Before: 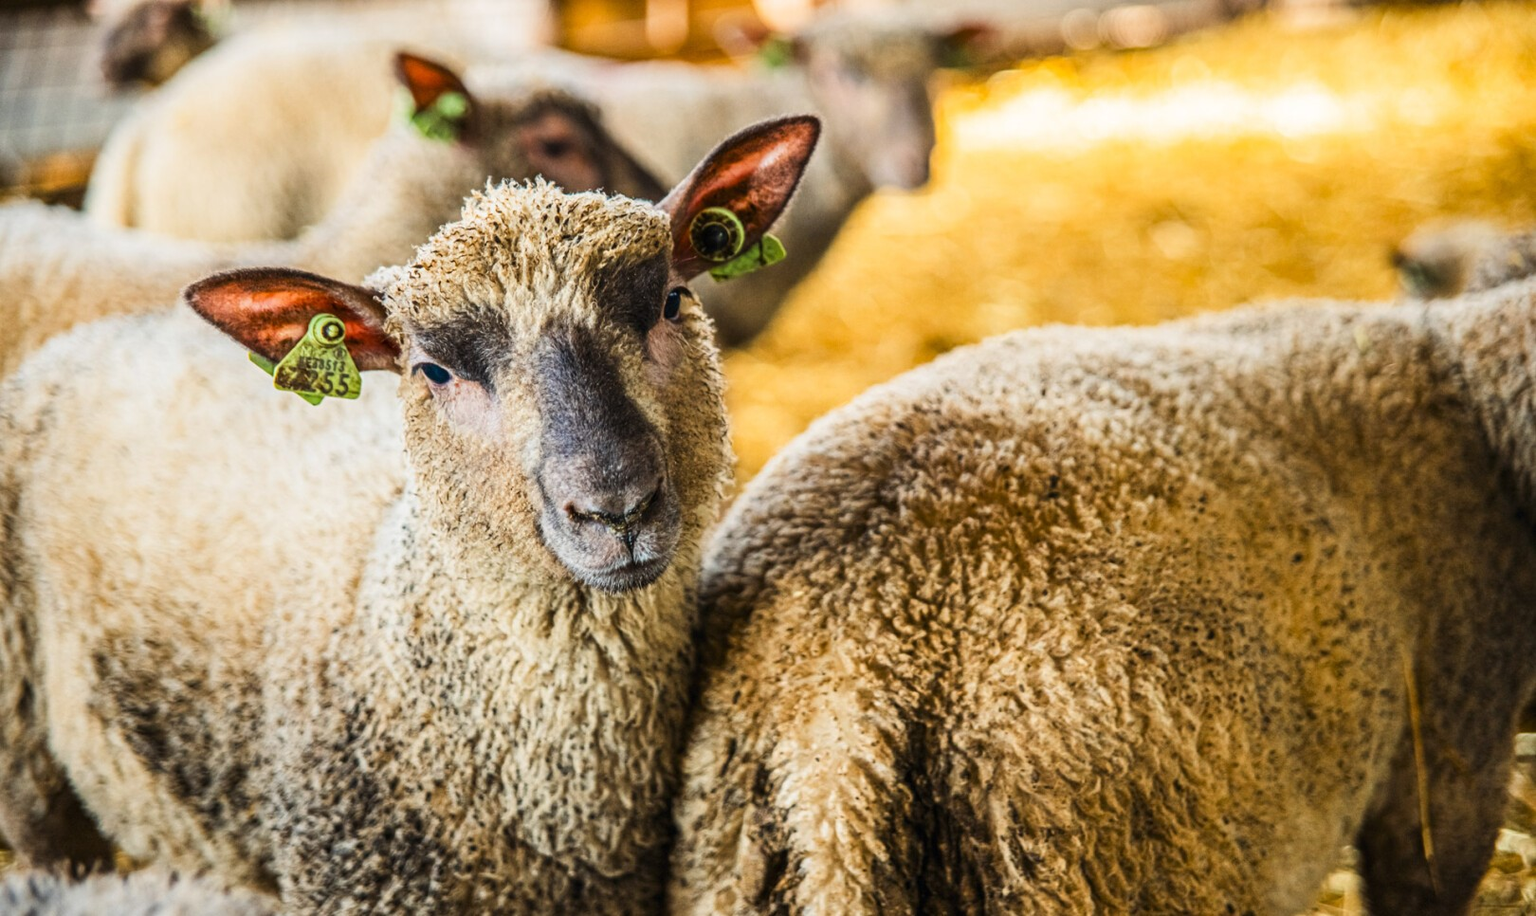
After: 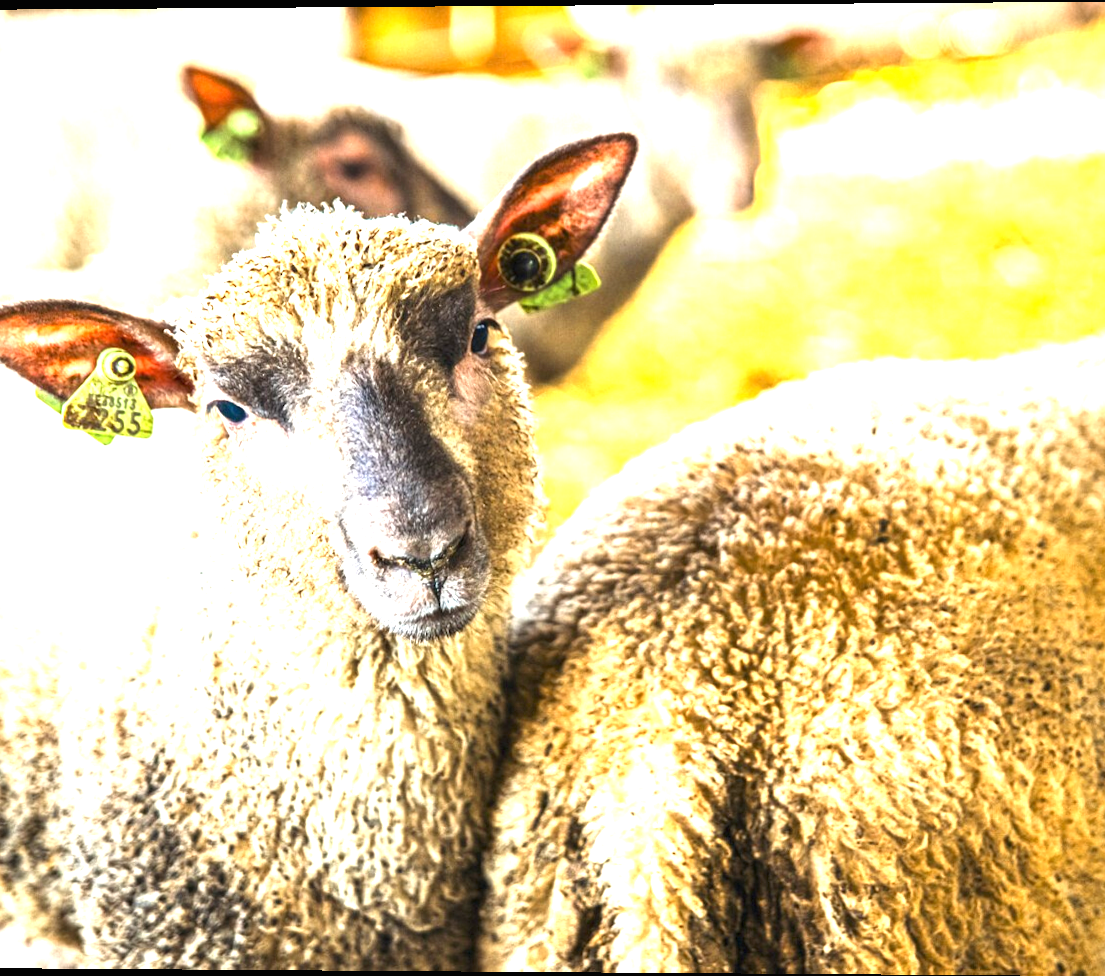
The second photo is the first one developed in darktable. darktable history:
rotate and perspective: lens shift (vertical) 0.048, lens shift (horizontal) -0.024, automatic cropping off
exposure: black level correction 0, exposure 1.675 EV, compensate exposure bias true, compensate highlight preservation false
crop and rotate: left 14.385%, right 18.948%
